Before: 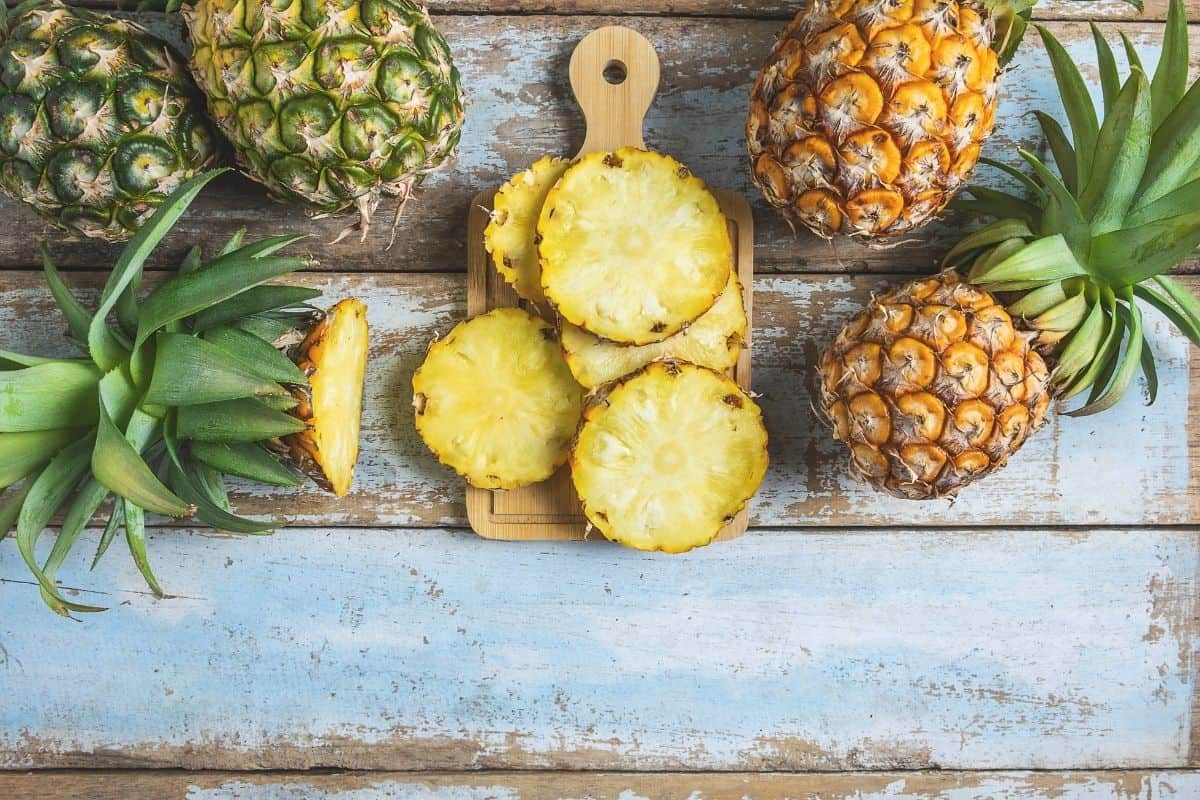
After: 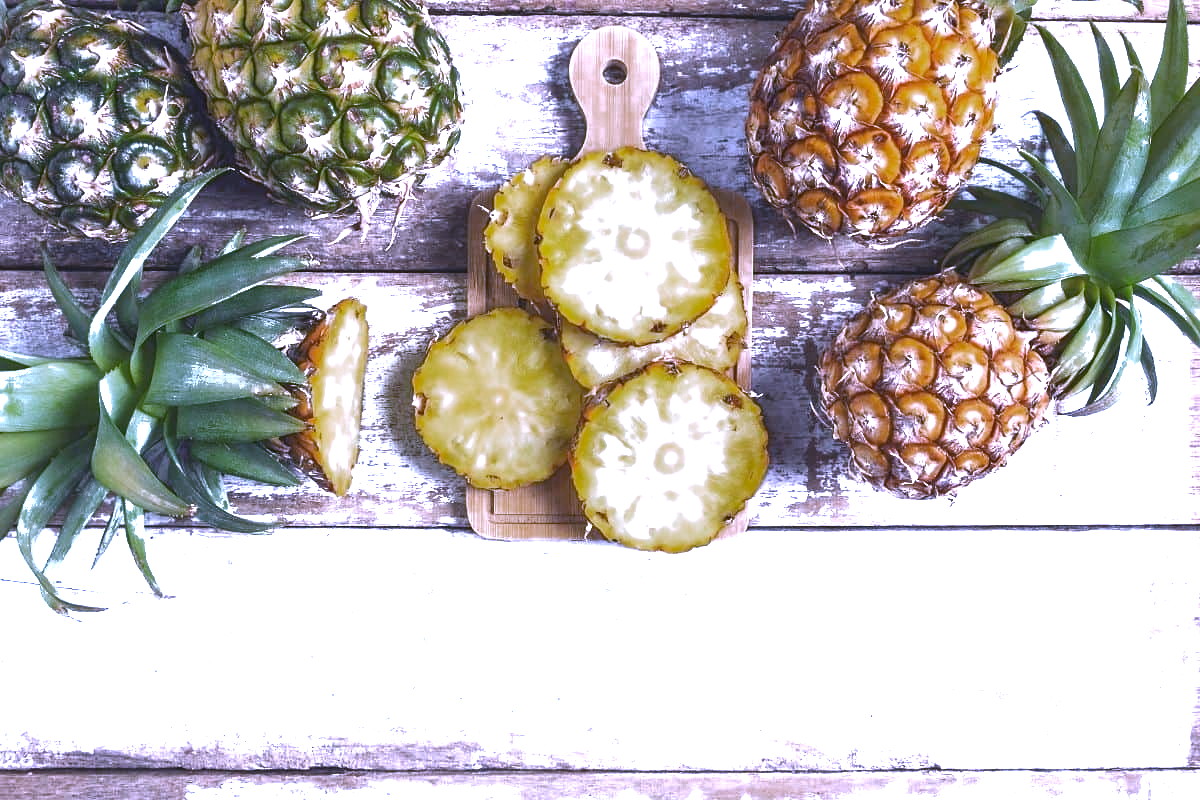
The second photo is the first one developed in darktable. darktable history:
color zones: curves: ch0 [(0.203, 0.433) (0.607, 0.517) (0.697, 0.696) (0.705, 0.897)]
white balance: red 0.98, blue 1.61
